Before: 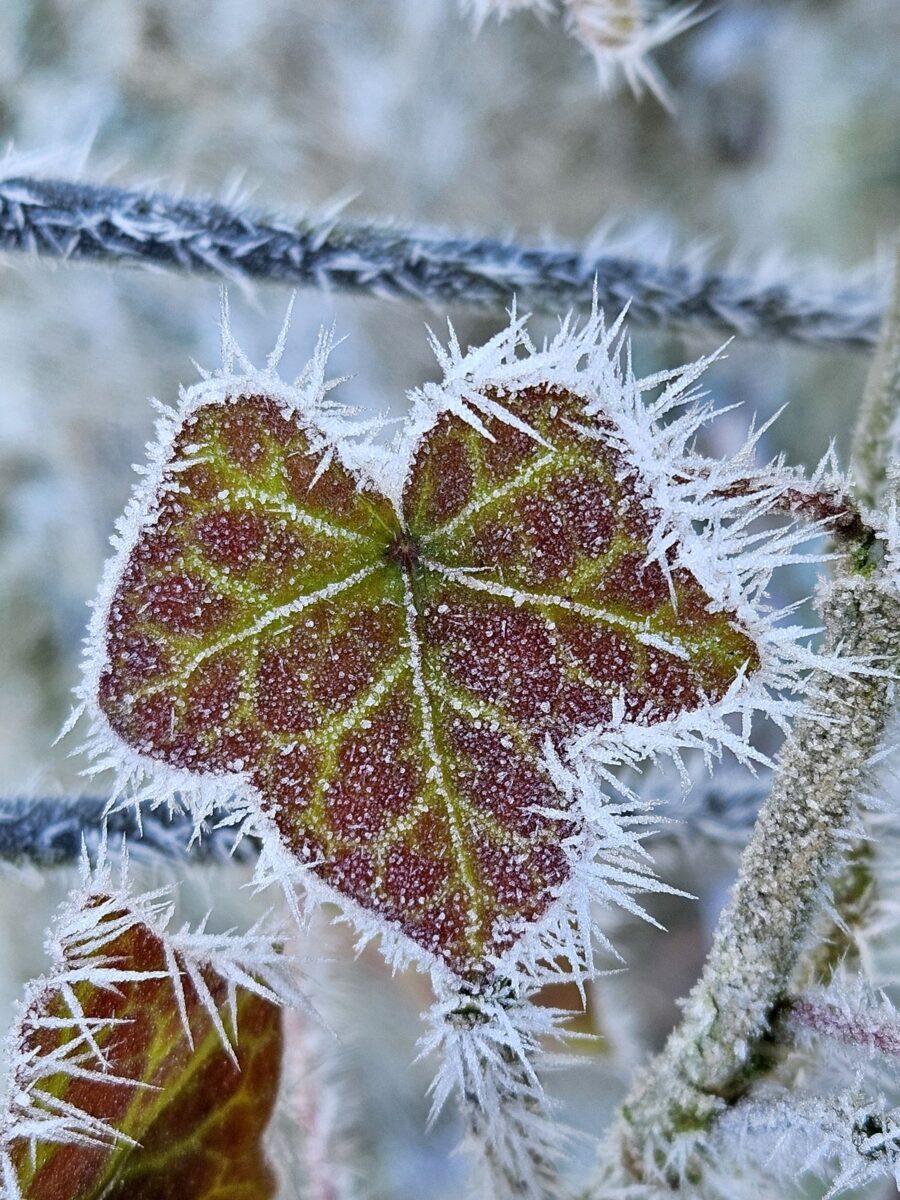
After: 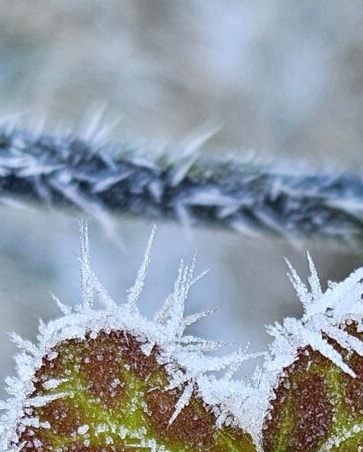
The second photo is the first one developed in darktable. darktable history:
tone equalizer: edges refinement/feathering 500, mask exposure compensation -1.57 EV, preserve details no
crop: left 15.558%, top 5.454%, right 44.092%, bottom 56.816%
